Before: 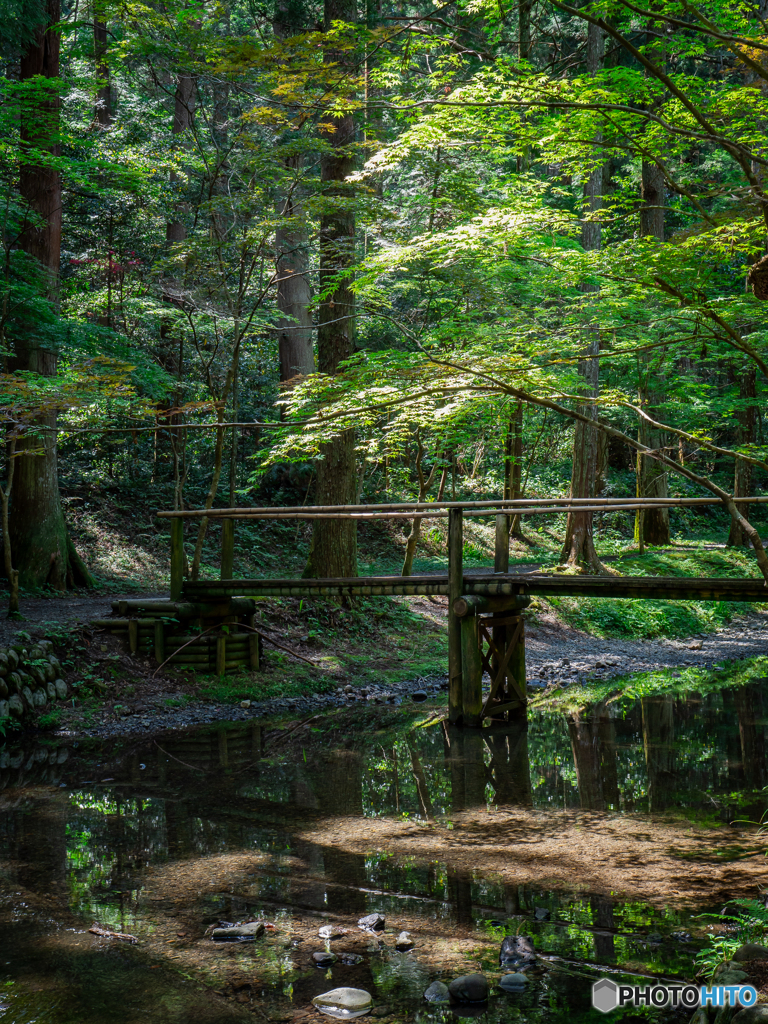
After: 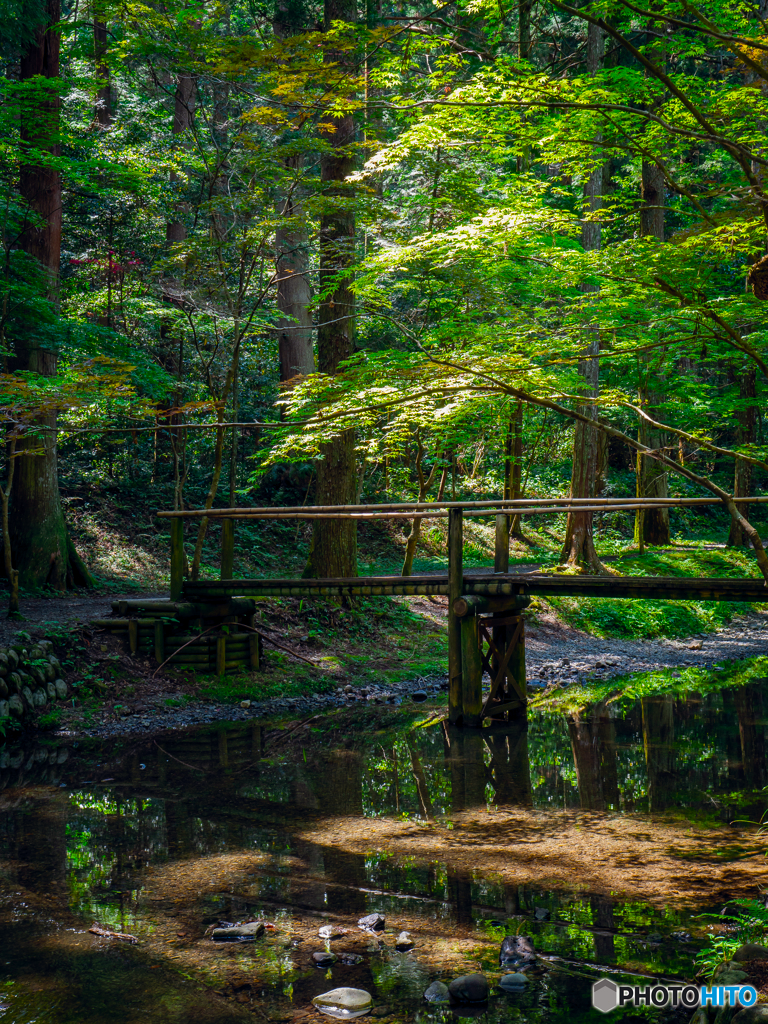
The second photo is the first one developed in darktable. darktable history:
color balance rgb: power › luminance -3.95%, power › chroma 0.552%, power › hue 38.25°, global offset › chroma 0.051%, global offset › hue 253.61°, linear chroma grading › global chroma 14.579%, perceptual saturation grading › global saturation 29.411%
